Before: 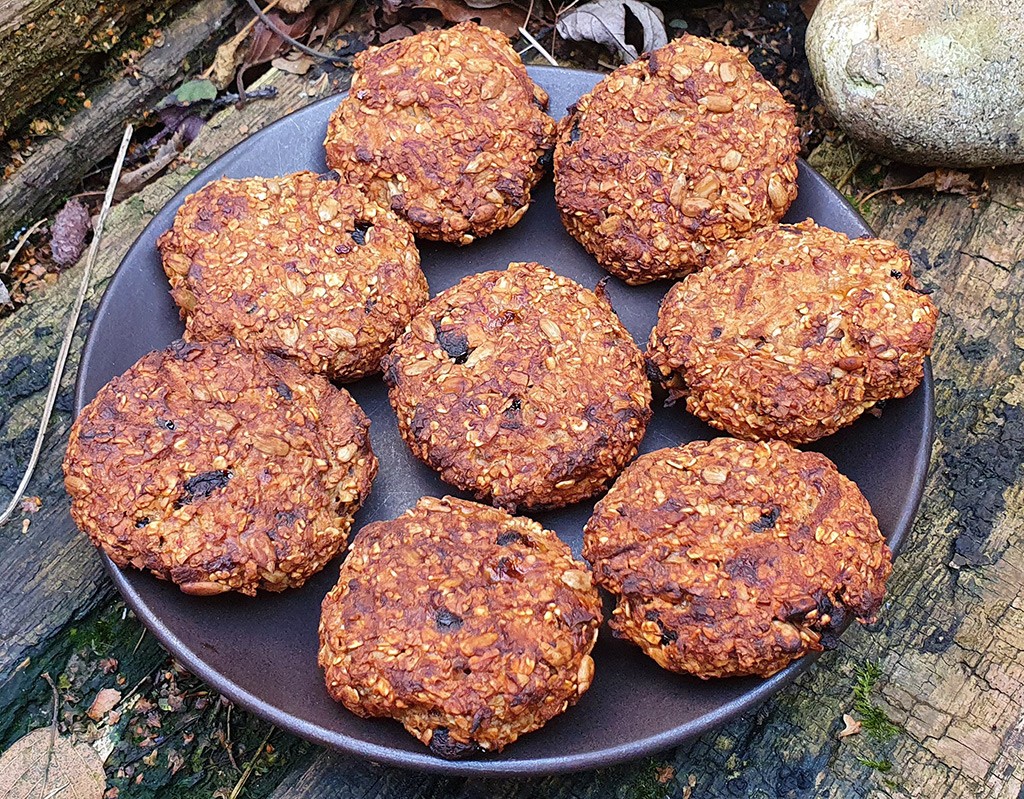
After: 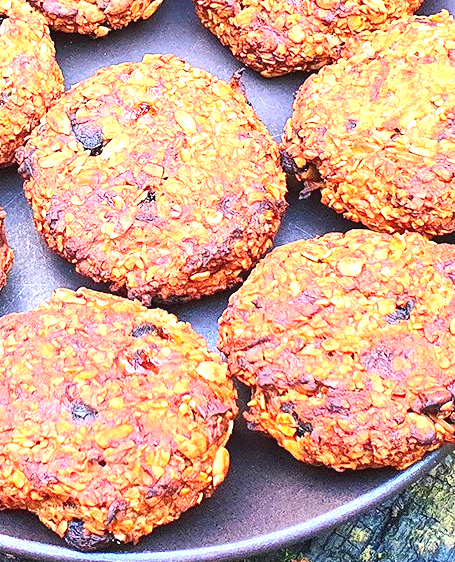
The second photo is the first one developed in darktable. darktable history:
contrast brightness saturation: contrast 0.197, brightness 0.159, saturation 0.229
exposure: black level correction 0, exposure 1.488 EV, compensate highlight preservation false
levels: mode automatic, levels [0.721, 0.937, 0.997]
crop: left 35.67%, top 26.137%, right 19.856%, bottom 3.418%
